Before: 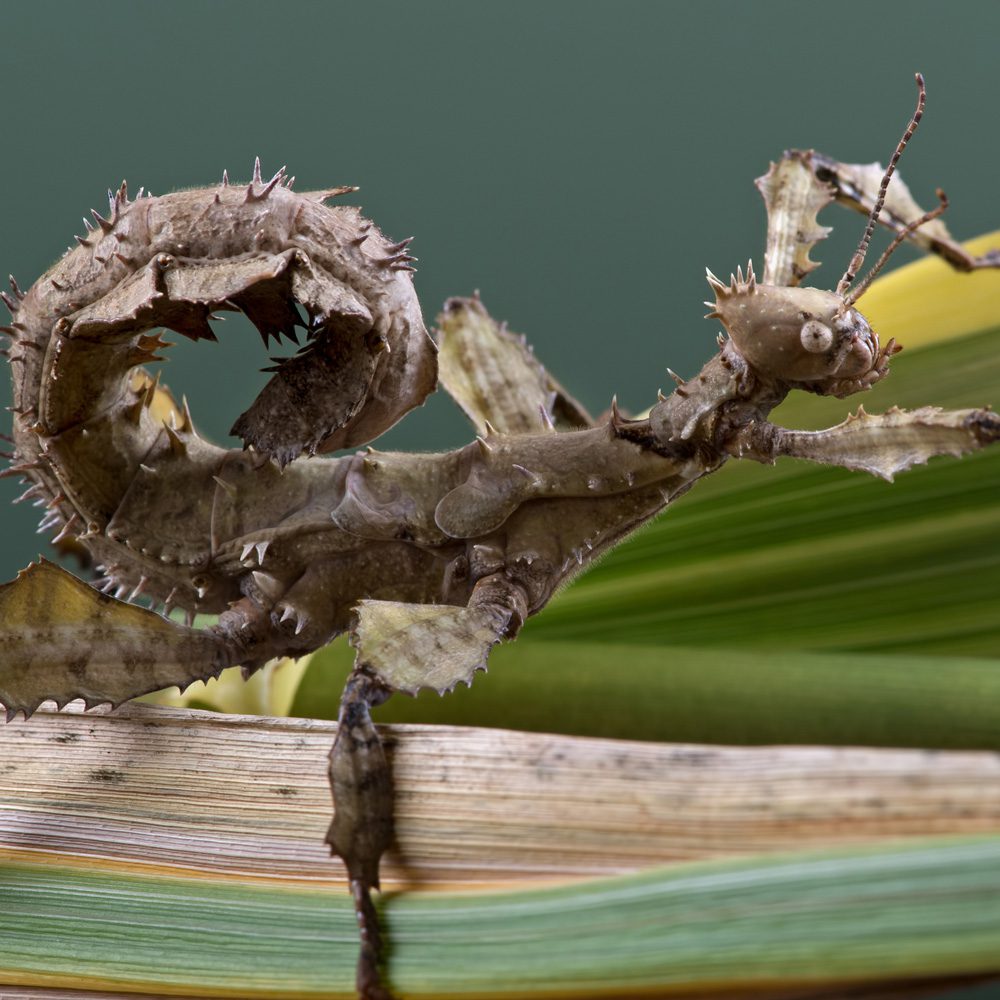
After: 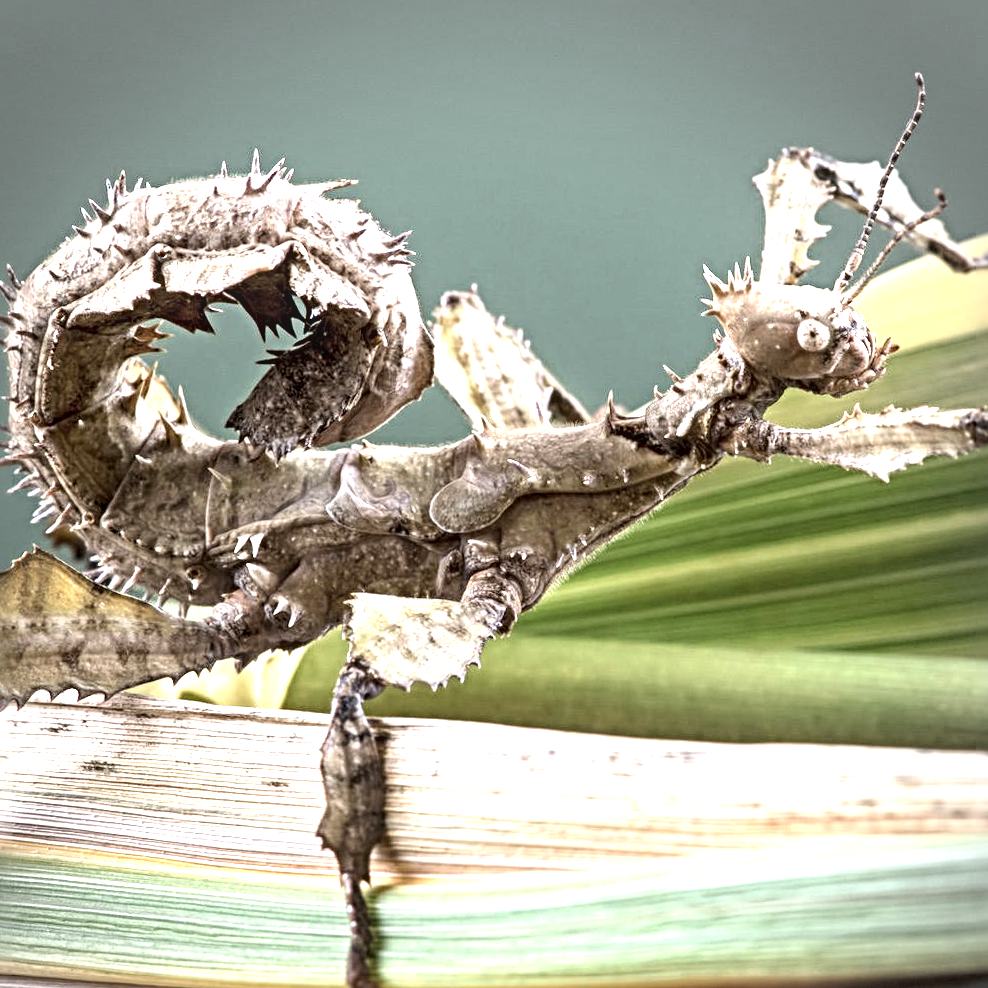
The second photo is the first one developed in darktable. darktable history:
exposure: black level correction 0, exposure 1.462 EV, compensate highlight preservation false
contrast brightness saturation: contrast 0.097, saturation -0.284
tone equalizer: -8 EV -0.396 EV, -7 EV -0.425 EV, -6 EV -0.324 EV, -5 EV -0.212 EV, -3 EV 0.215 EV, -2 EV 0.316 EV, -1 EV 0.396 EV, +0 EV 0.399 EV
vignetting: fall-off start 74.65%, fall-off radius 65.82%, center (-0.037, 0.15), dithering 8-bit output
sharpen: radius 4.835
crop and rotate: angle -0.65°
local contrast: on, module defaults
